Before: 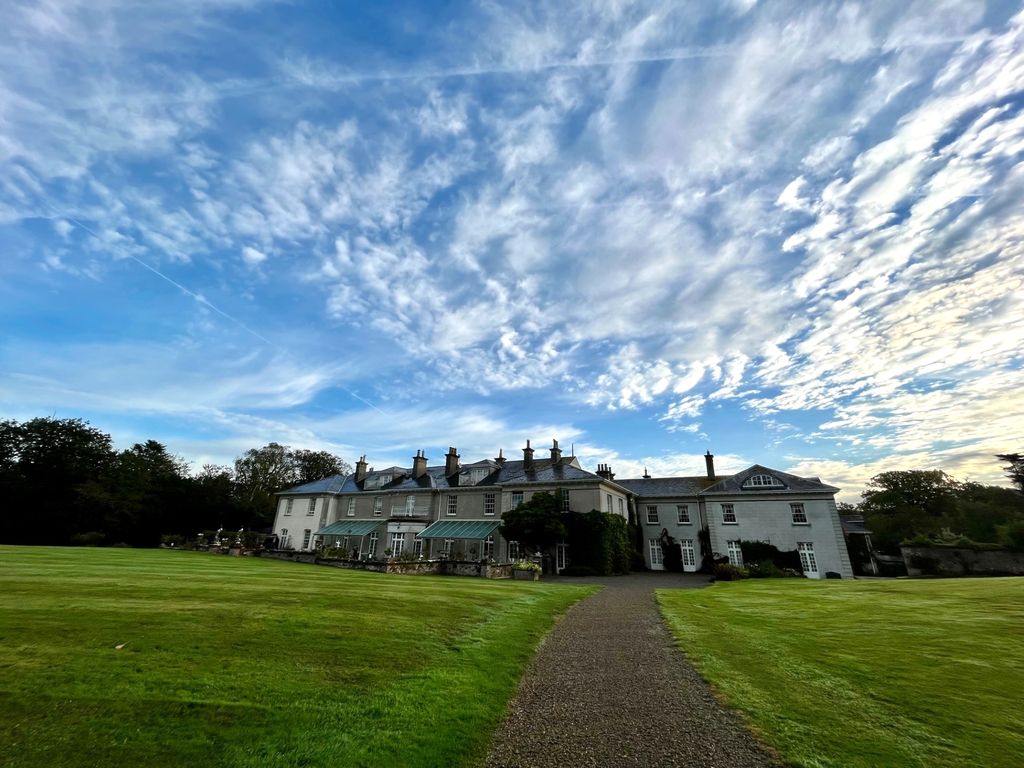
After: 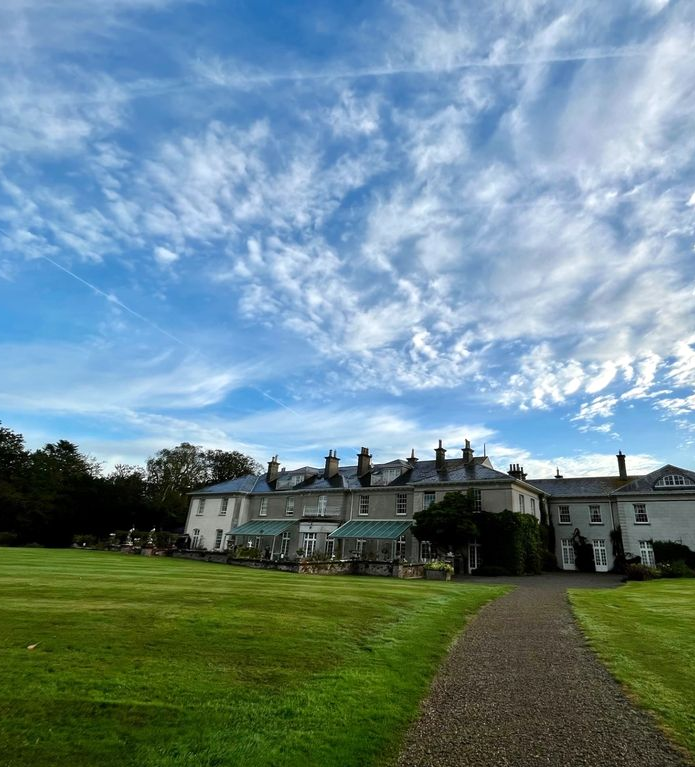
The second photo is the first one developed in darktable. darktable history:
crop and rotate: left 8.622%, right 23.491%
